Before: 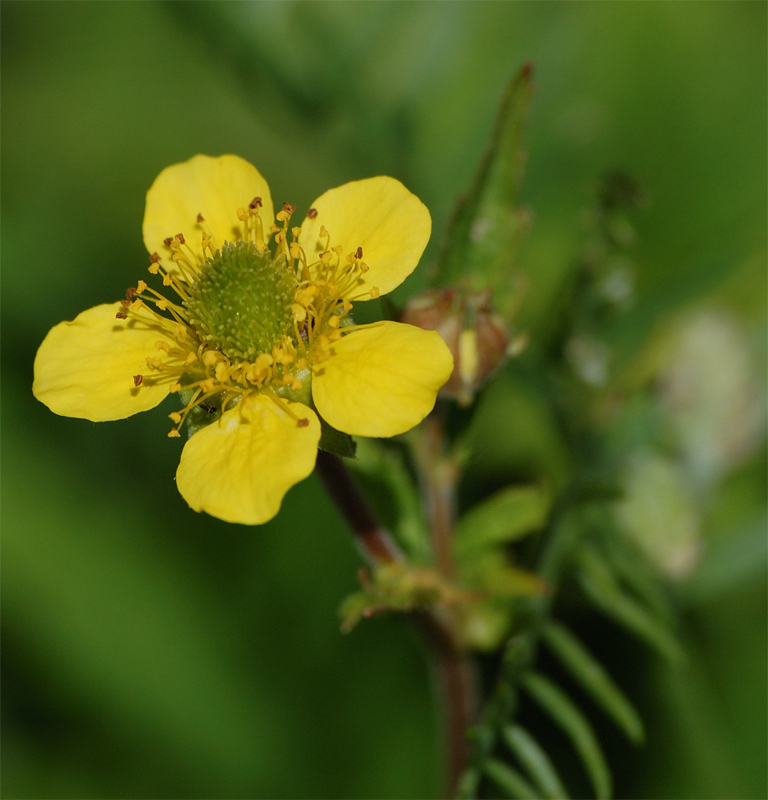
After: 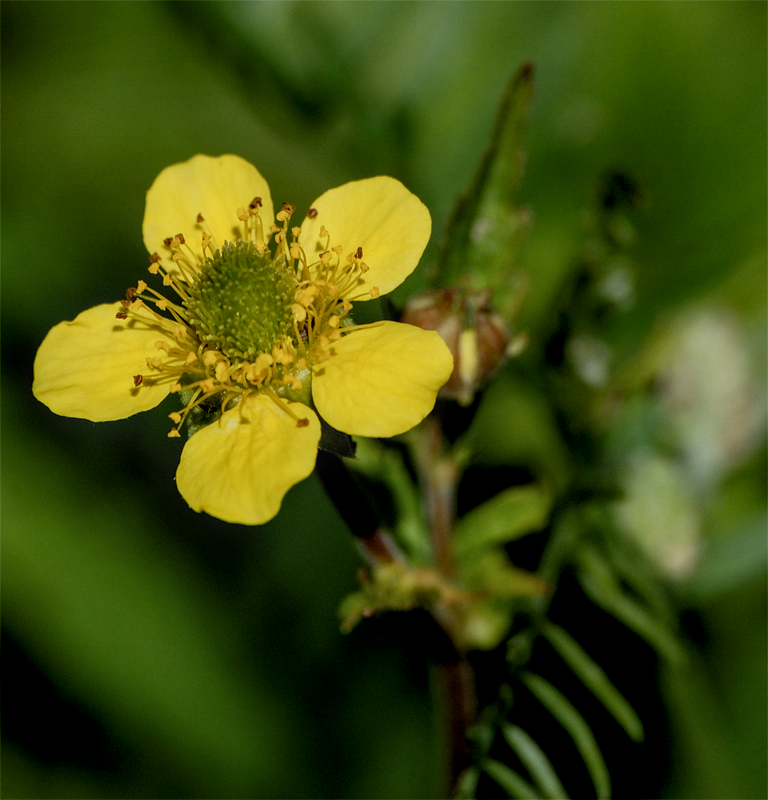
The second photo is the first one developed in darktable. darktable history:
filmic rgb: middle gray luminance 21.7%, black relative exposure -14.02 EV, white relative exposure 2.97 EV, threshold 2.96 EV, target black luminance 0%, hardness 8.86, latitude 59.89%, contrast 1.211, highlights saturation mix 4.78%, shadows ↔ highlights balance 41.7%, enable highlight reconstruction true
exposure: black level correction 0.009, exposure -0.167 EV, compensate highlight preservation false
local contrast: detail 130%
